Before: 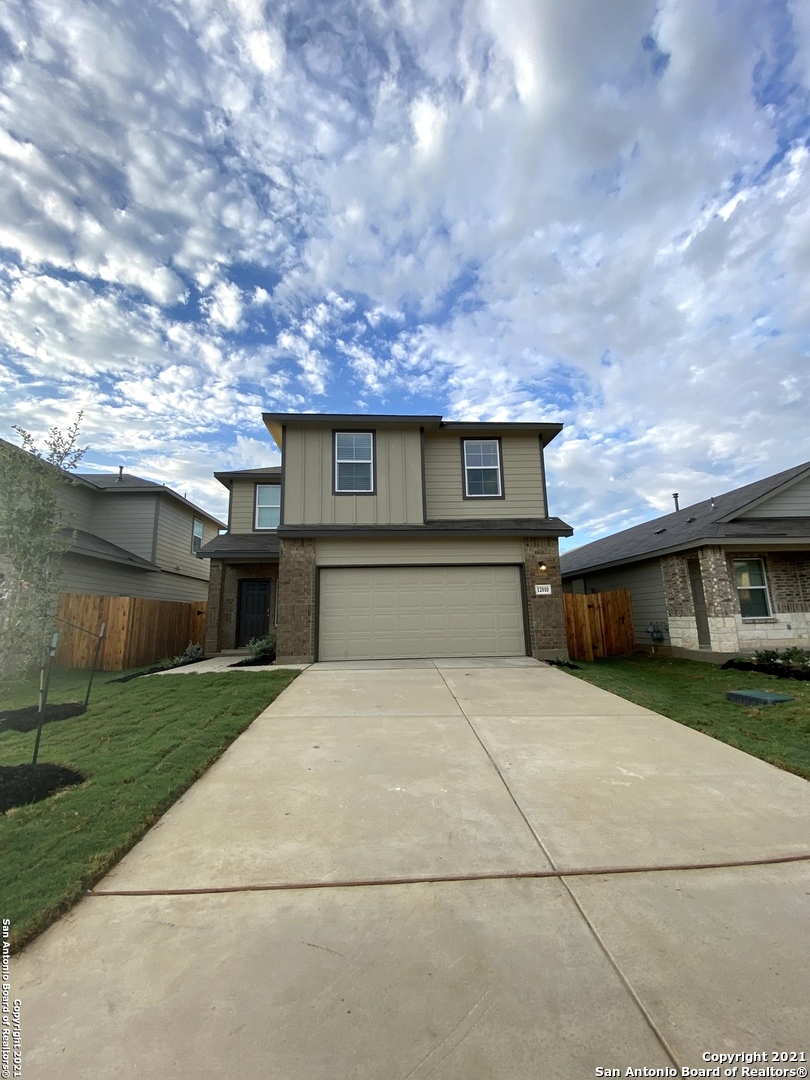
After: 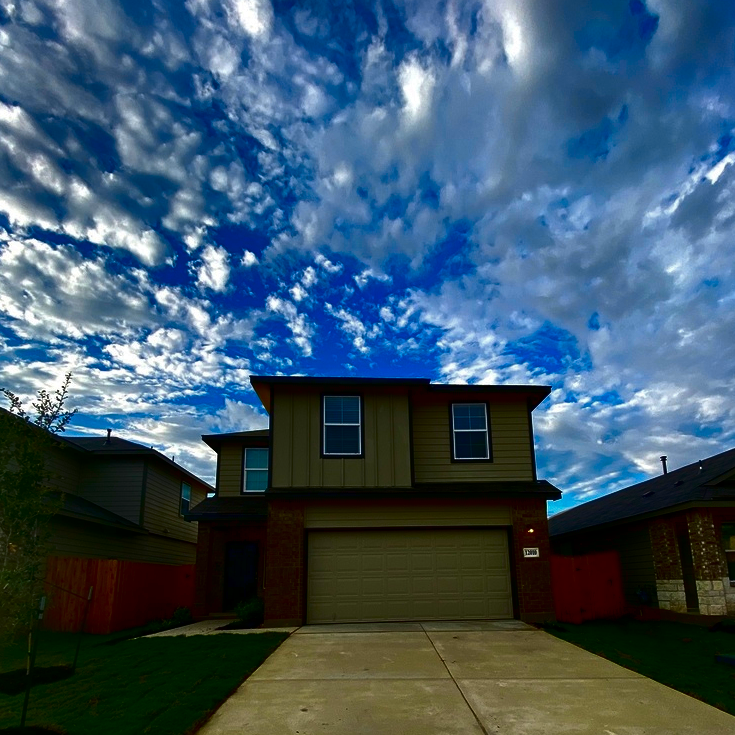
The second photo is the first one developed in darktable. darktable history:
crop: left 1.546%, top 3.429%, right 7.641%, bottom 28.488%
contrast brightness saturation: brightness -0.999, saturation 0.991
